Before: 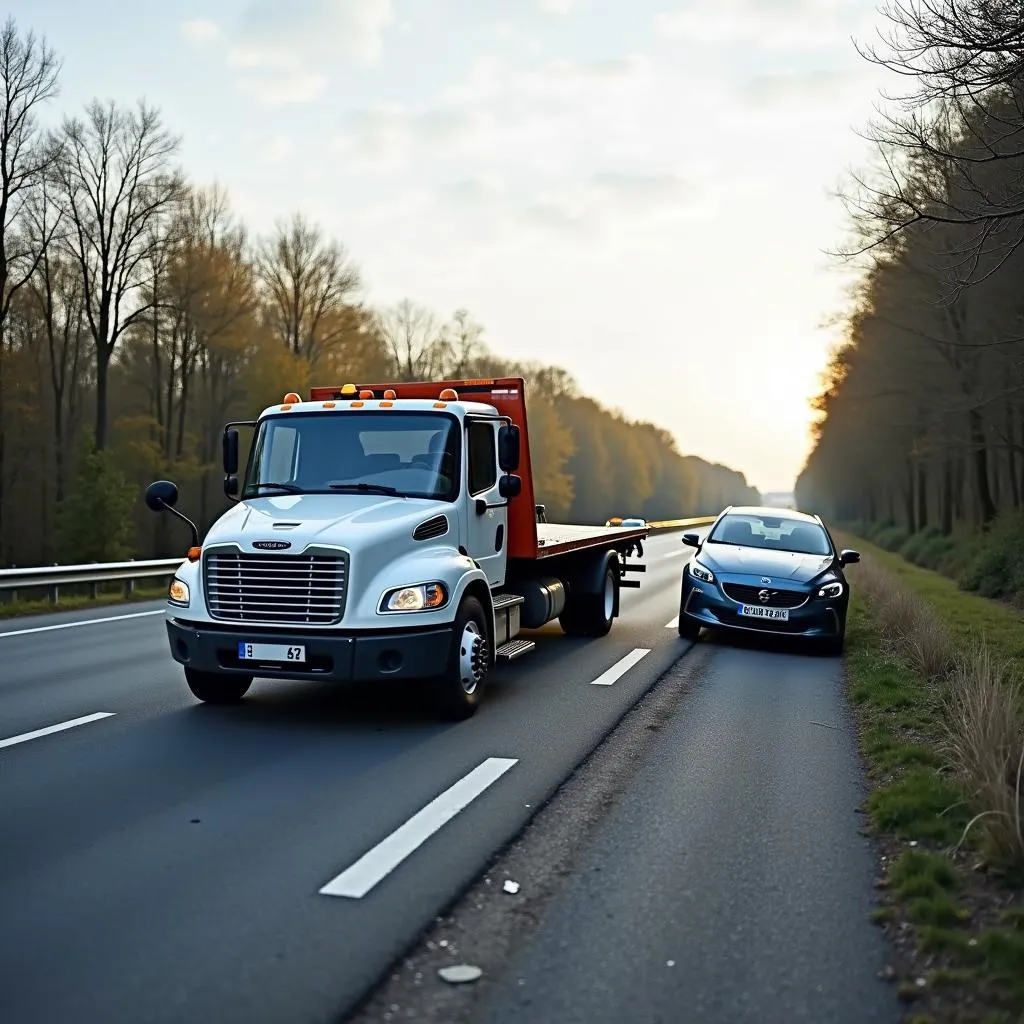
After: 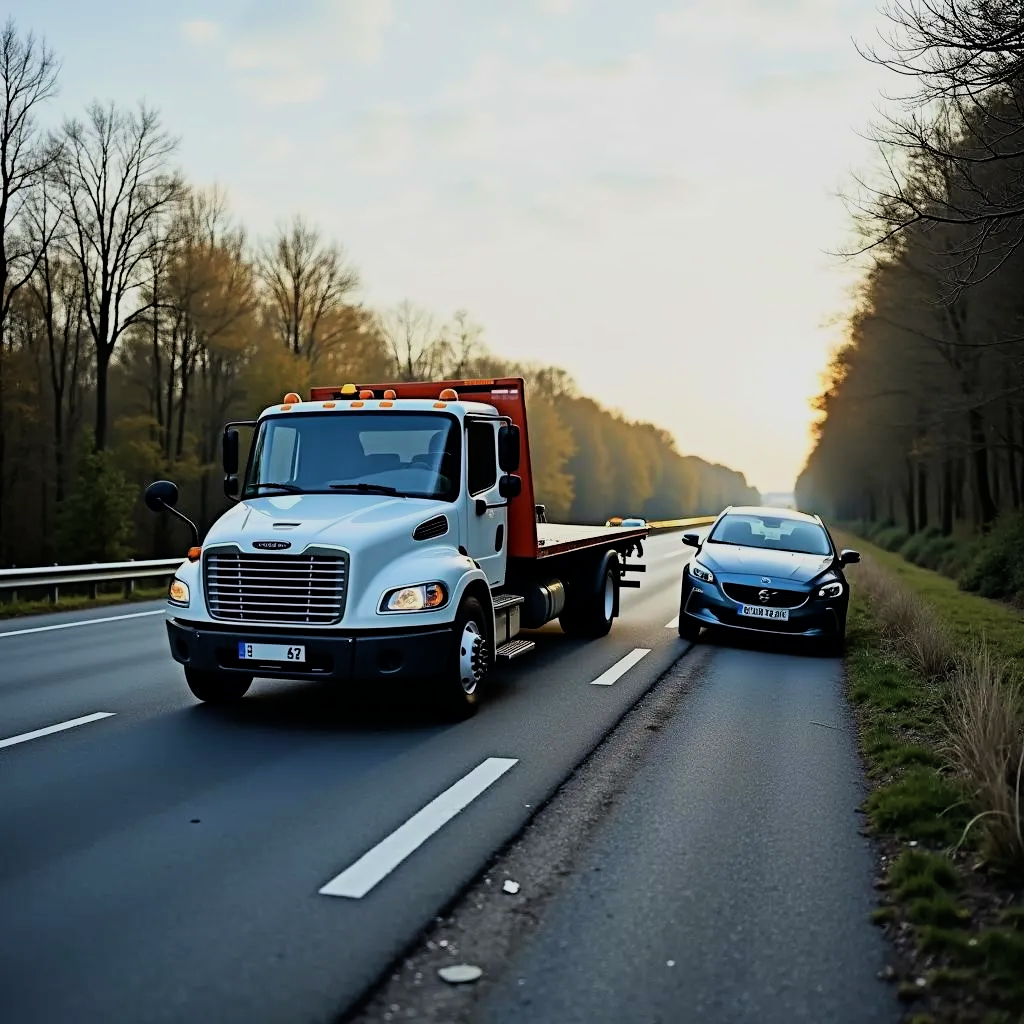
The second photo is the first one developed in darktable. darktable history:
velvia: on, module defaults
filmic rgb: threshold 3 EV, hardness 4.17, latitude 50%, contrast 1.1, preserve chrominance max RGB, color science v6 (2022), contrast in shadows safe, contrast in highlights safe, enable highlight reconstruction true
